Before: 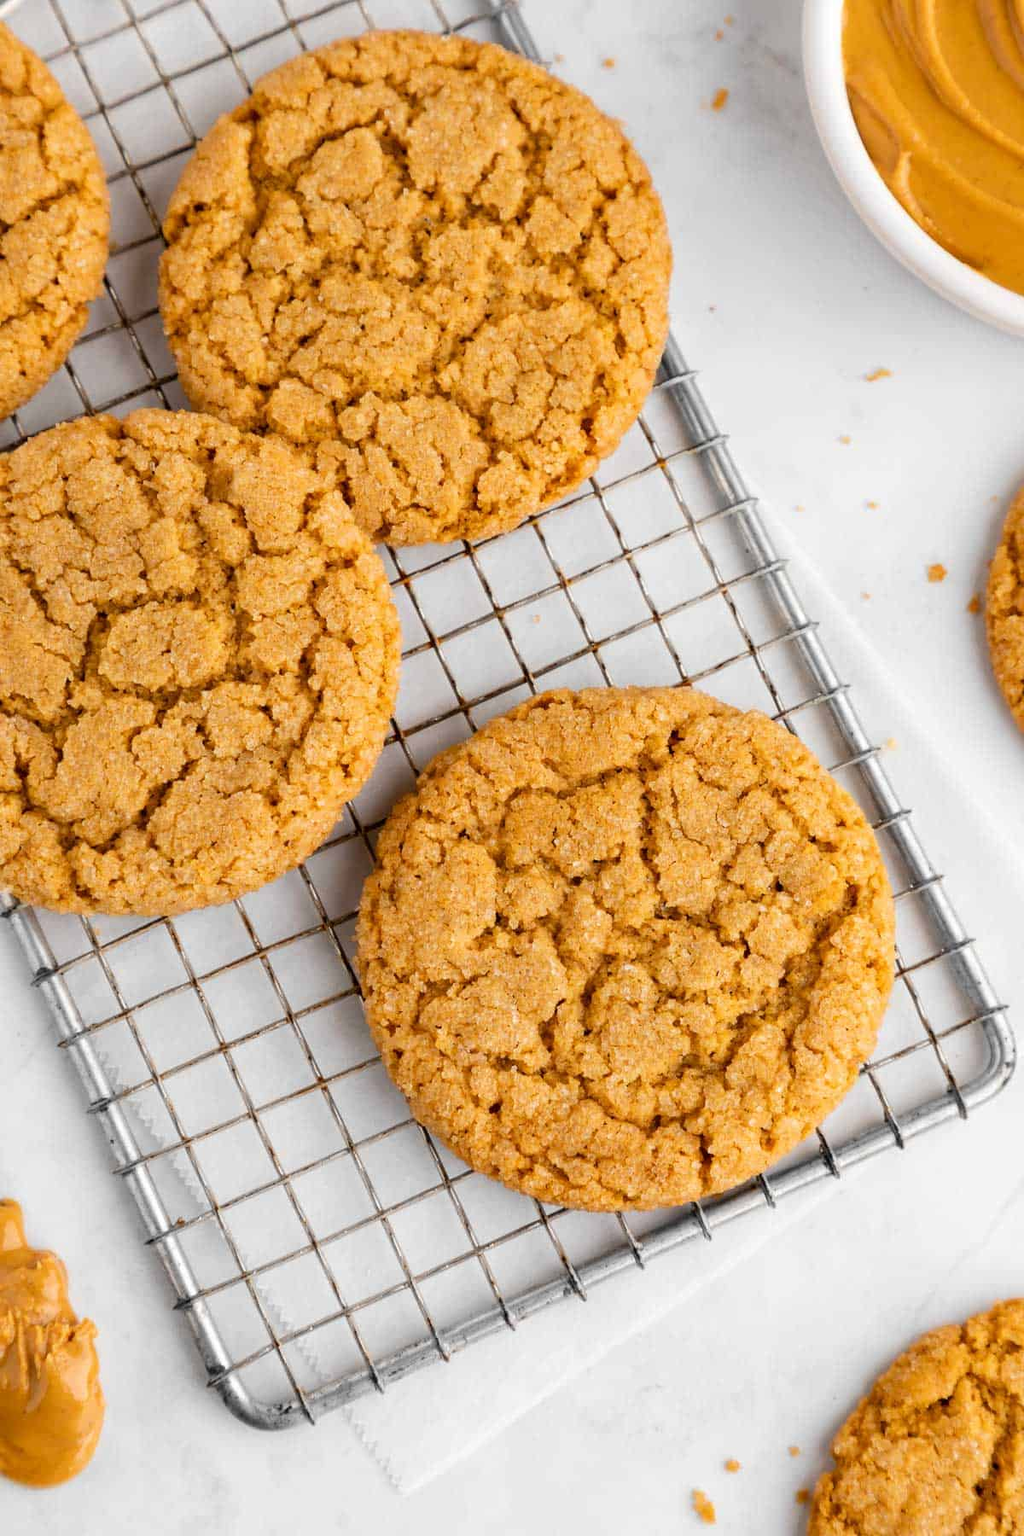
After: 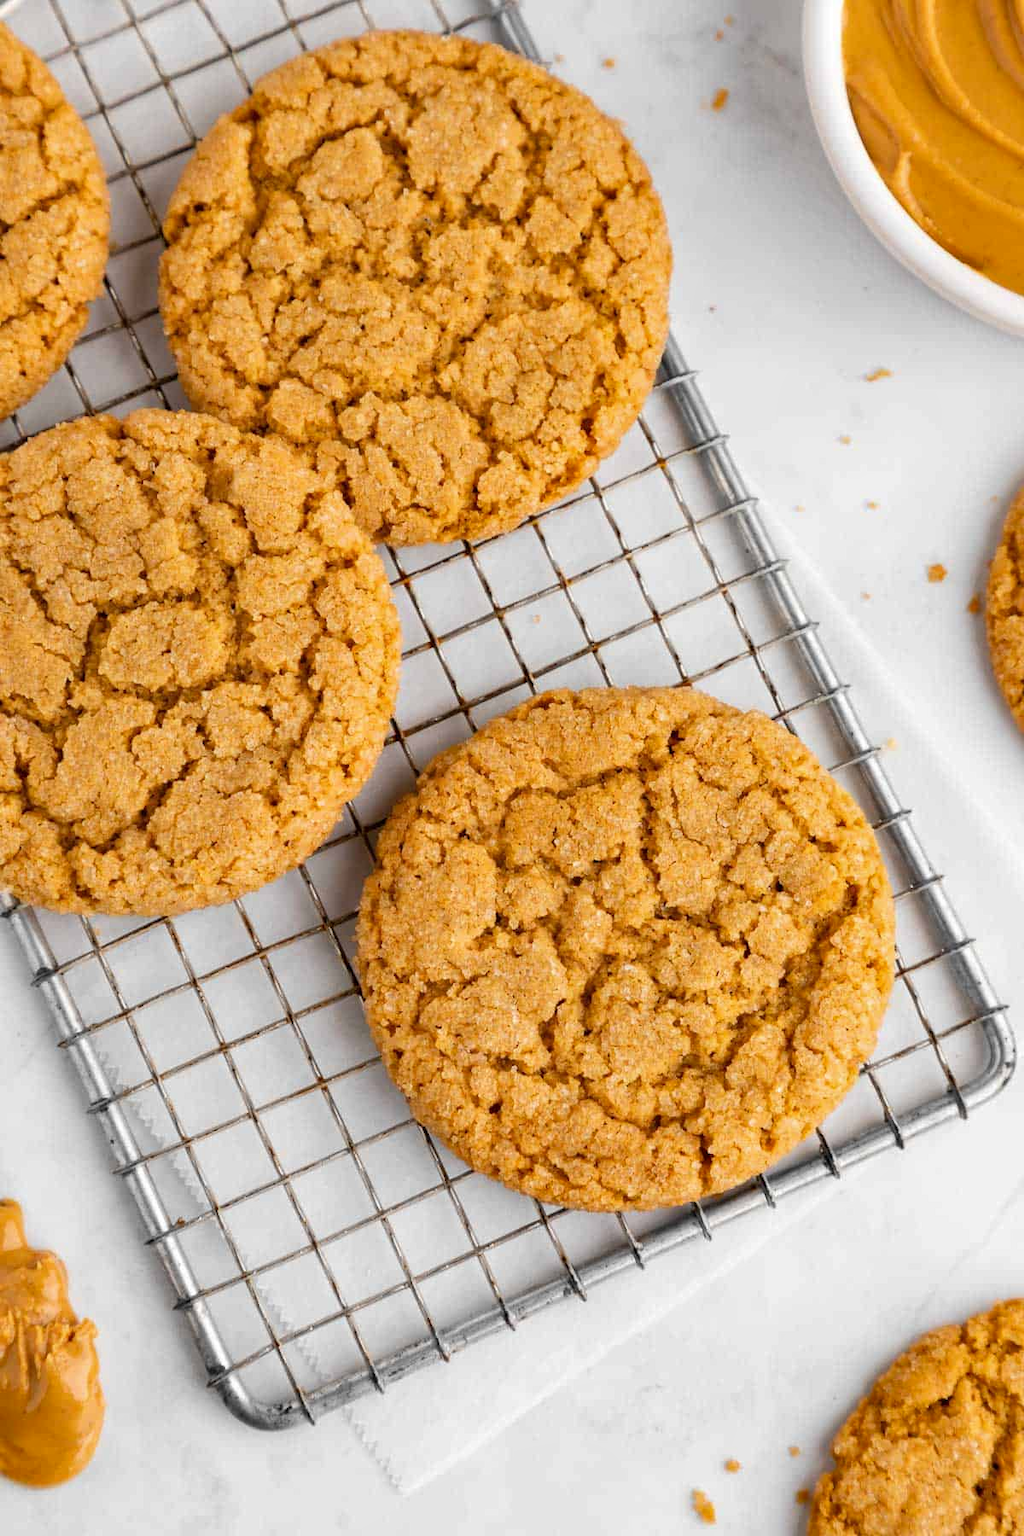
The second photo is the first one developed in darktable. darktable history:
shadows and highlights: shadows 52.34, highlights -28.23, soften with gaussian
